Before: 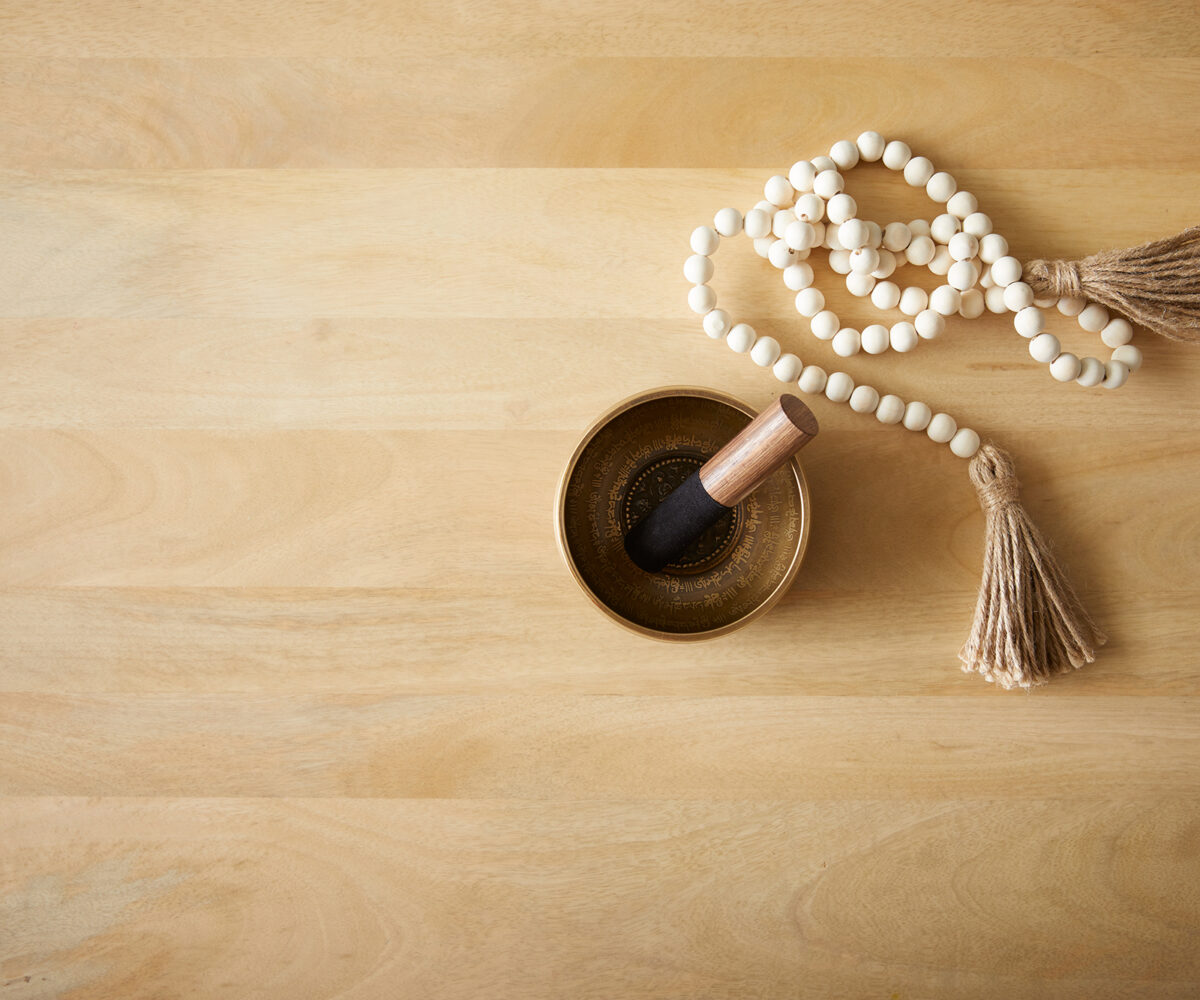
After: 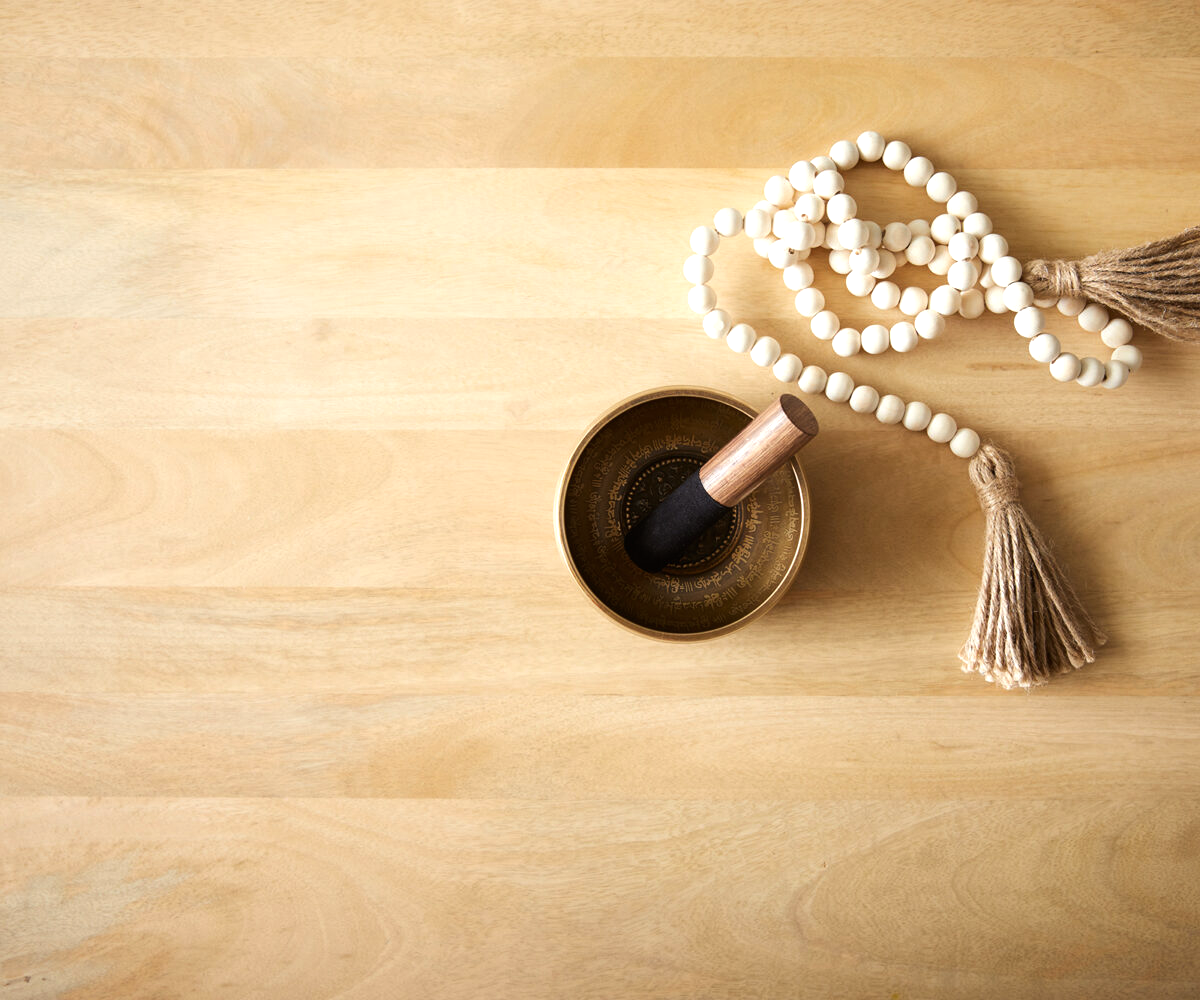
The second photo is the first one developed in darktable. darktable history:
exposure: compensate highlight preservation false
tone equalizer: -8 EV -0.417 EV, -7 EV -0.389 EV, -6 EV -0.333 EV, -5 EV -0.222 EV, -3 EV 0.222 EV, -2 EV 0.333 EV, -1 EV 0.389 EV, +0 EV 0.417 EV, edges refinement/feathering 500, mask exposure compensation -1.25 EV, preserve details no
